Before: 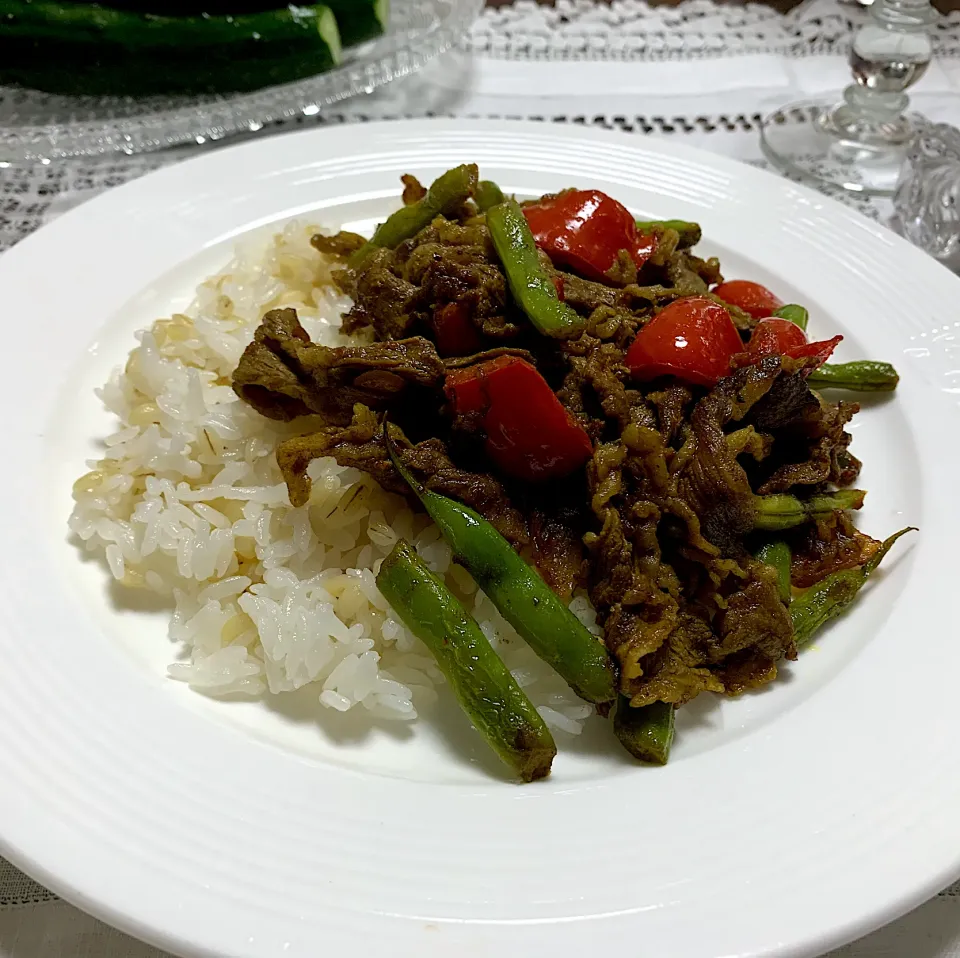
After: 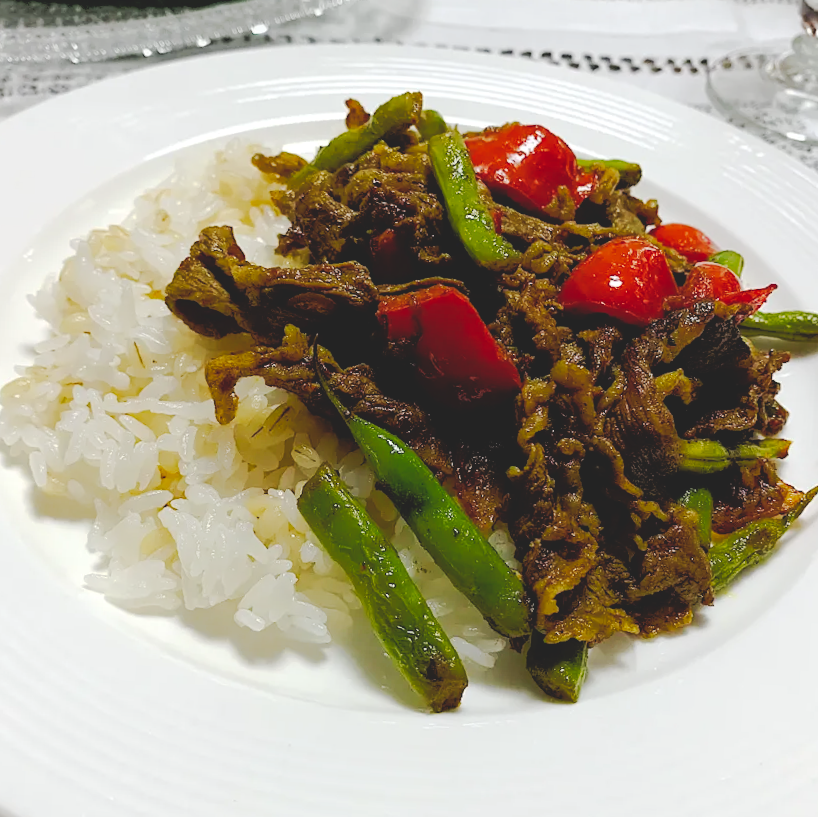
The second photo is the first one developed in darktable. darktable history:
crop and rotate: angle -3.25°, left 5.276%, top 5.185%, right 4.699%, bottom 4.763%
tone equalizer: -8 EV -1.87 EV, -7 EV -1.17 EV, -6 EV -1.62 EV
color balance rgb: global offset › luminance 1.975%, linear chroma grading › shadows 31.63%, linear chroma grading › global chroma -2.157%, linear chroma grading › mid-tones 3.7%, perceptual saturation grading › global saturation -0.387%, saturation formula JzAzBz (2021)
tone curve: curves: ch0 [(0, 0) (0.003, 0.058) (0.011, 0.059) (0.025, 0.061) (0.044, 0.067) (0.069, 0.084) (0.1, 0.102) (0.136, 0.124) (0.177, 0.171) (0.224, 0.246) (0.277, 0.324) (0.335, 0.411) (0.399, 0.509) (0.468, 0.605) (0.543, 0.688) (0.623, 0.738) (0.709, 0.798) (0.801, 0.852) (0.898, 0.911) (1, 1)], preserve colors none
